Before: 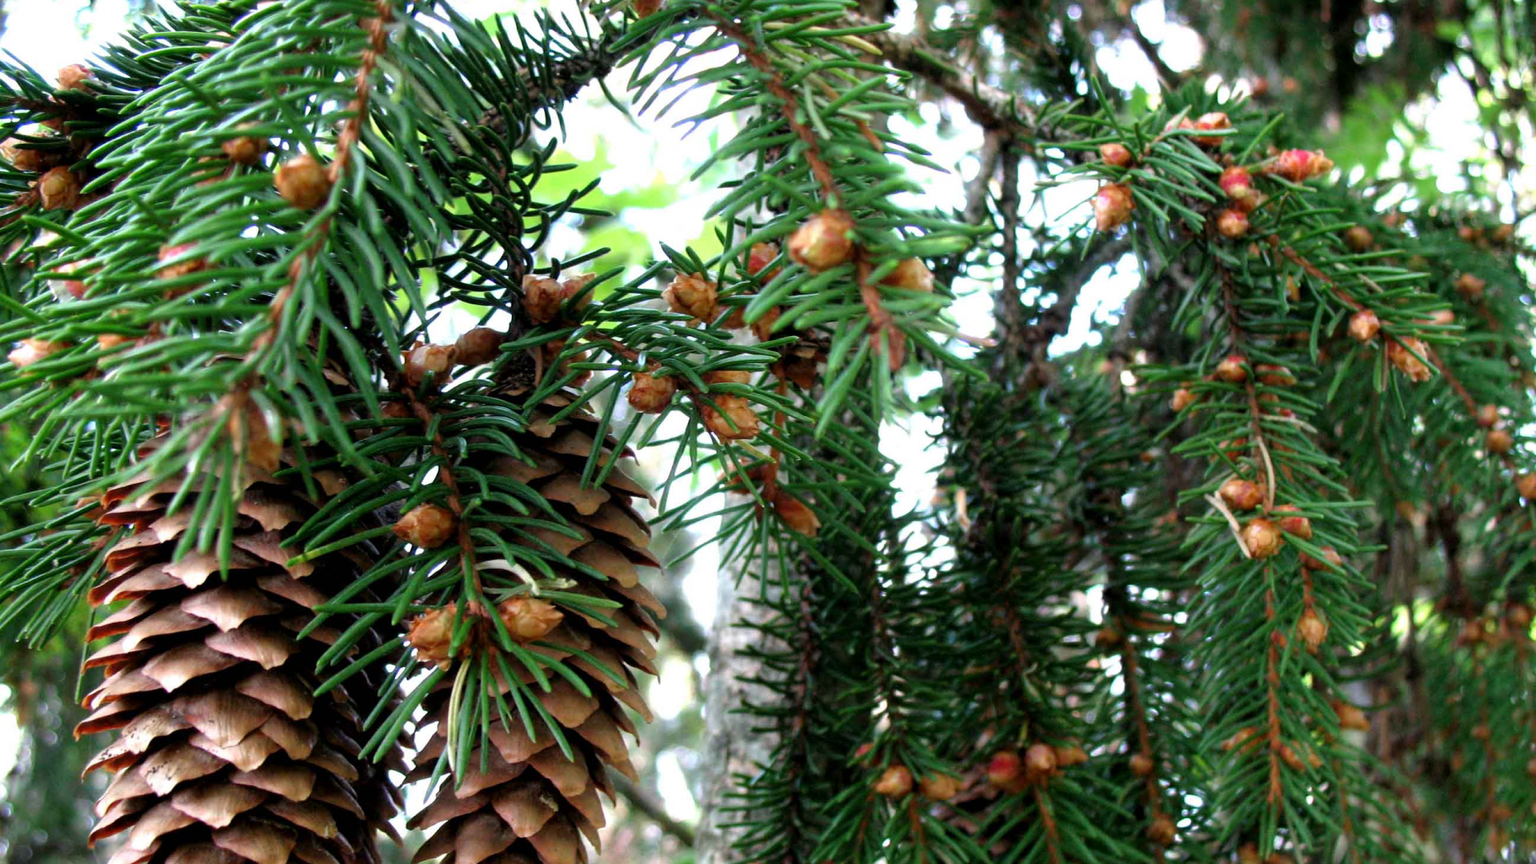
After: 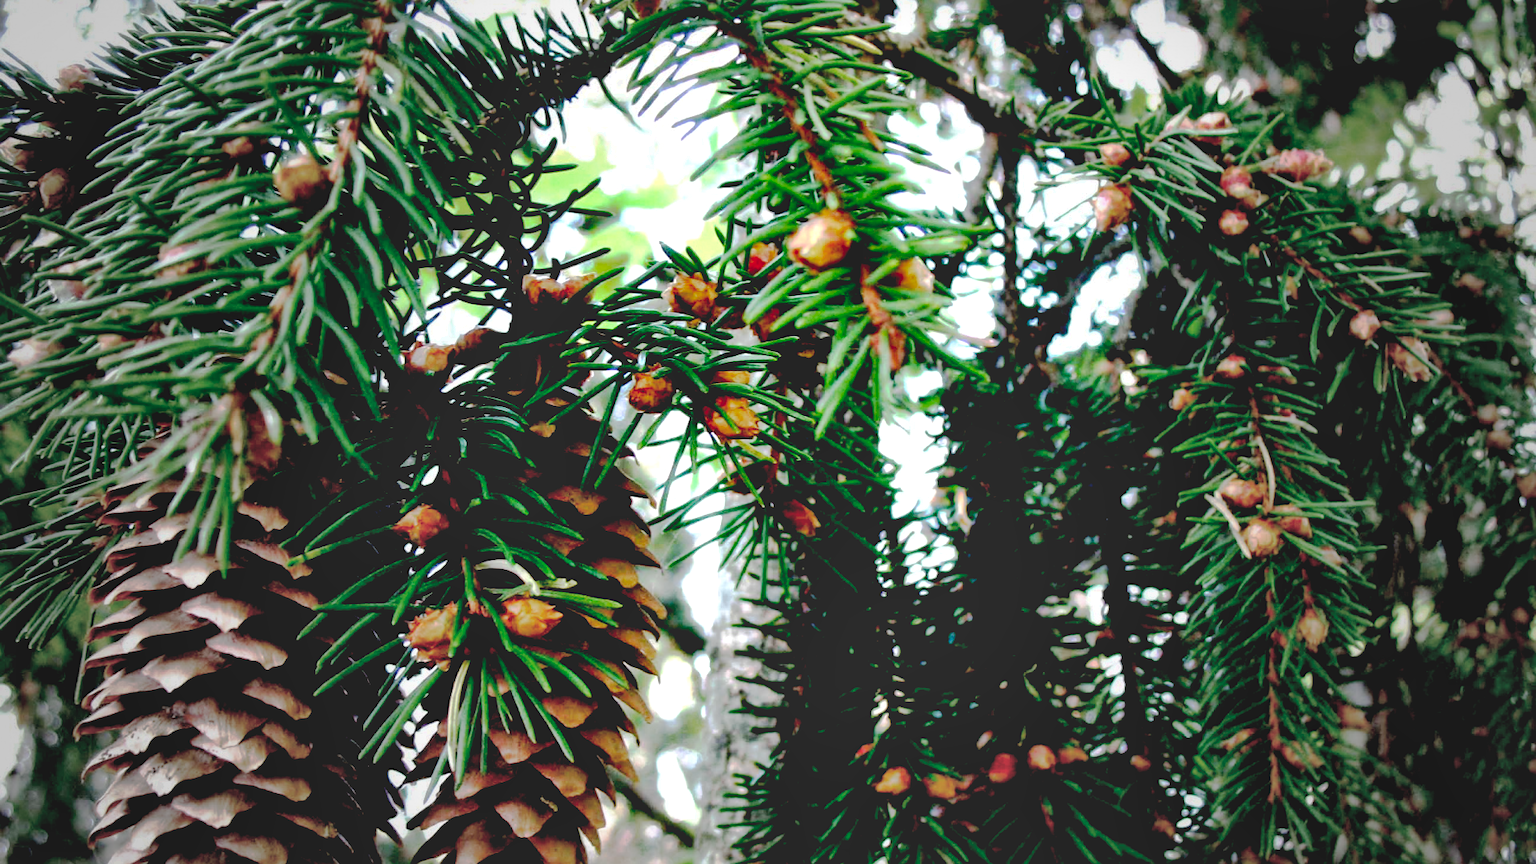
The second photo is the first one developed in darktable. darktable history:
local contrast: mode bilateral grid, contrast 20, coarseness 50, detail 171%, midtone range 0.2
exposure: black level correction -0.004, exposure 0.05 EV, compensate highlight preservation false
vignetting: fall-off start 34.15%, fall-off radius 64.41%, width/height ratio 0.954
base curve: curves: ch0 [(0.065, 0.026) (0.236, 0.358) (0.53, 0.546) (0.777, 0.841) (0.924, 0.992)], preserve colors none
